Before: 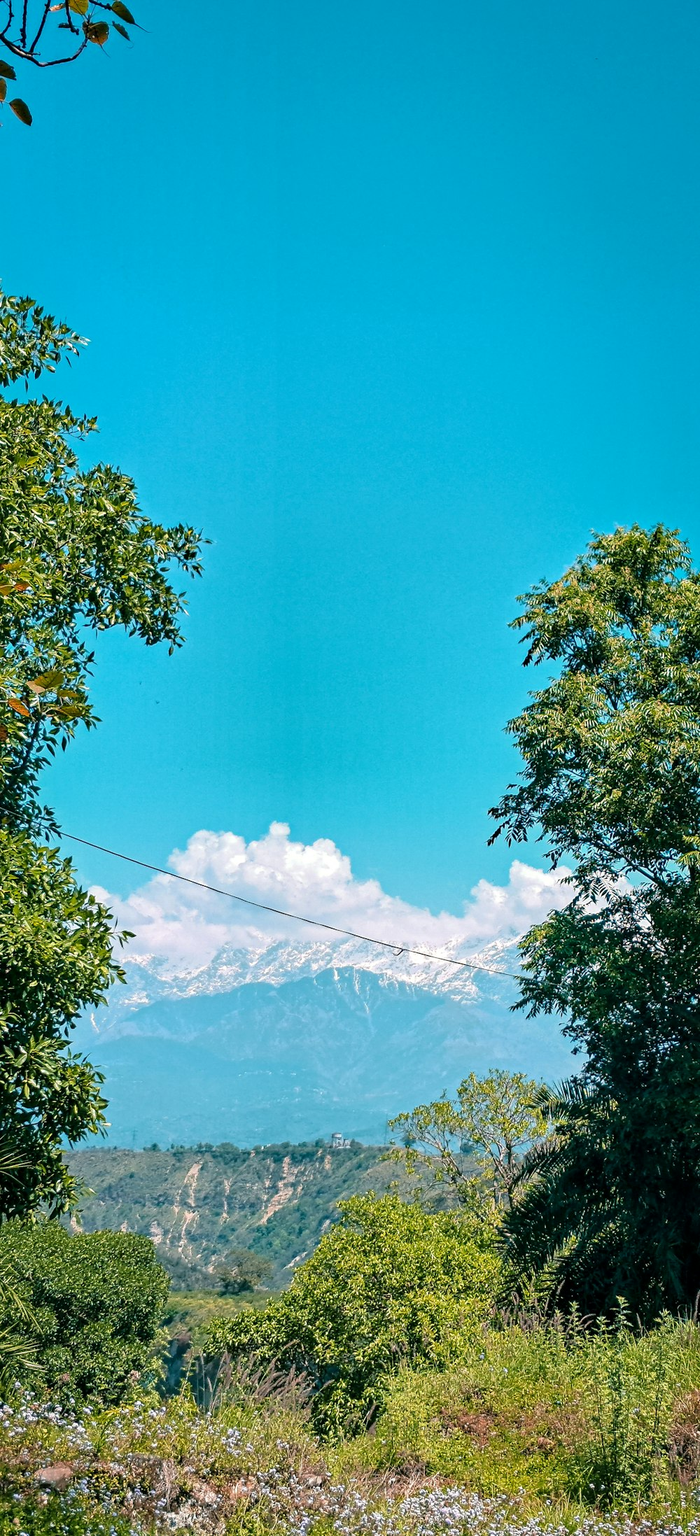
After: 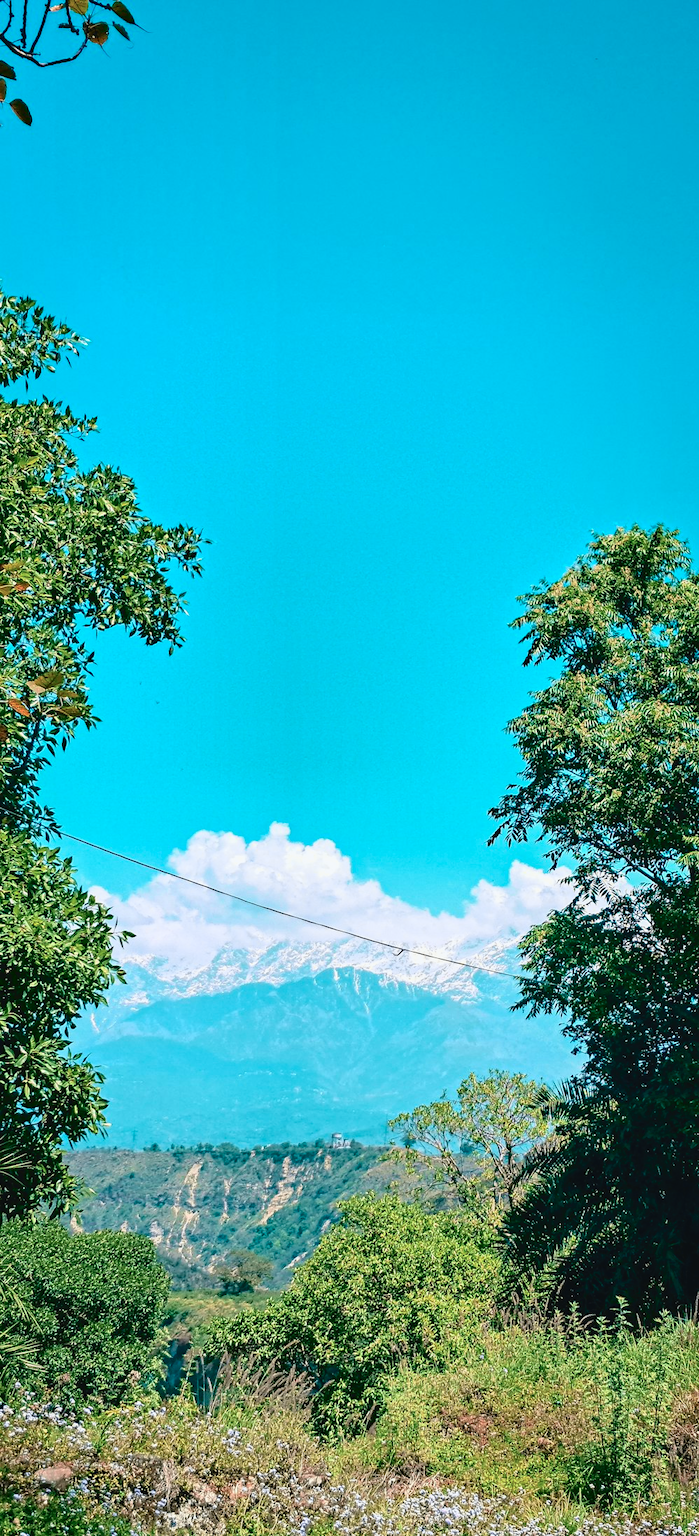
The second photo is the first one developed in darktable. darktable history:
tone curve: curves: ch0 [(0, 0.039) (0.104, 0.103) (0.273, 0.267) (0.448, 0.487) (0.704, 0.761) (0.886, 0.922) (0.994, 0.971)]; ch1 [(0, 0) (0.335, 0.298) (0.446, 0.413) (0.485, 0.487) (0.515, 0.503) (0.566, 0.563) (0.641, 0.655) (1, 1)]; ch2 [(0, 0) (0.314, 0.301) (0.421, 0.411) (0.502, 0.494) (0.528, 0.54) (0.557, 0.559) (0.612, 0.605) (0.722, 0.686) (1, 1)], color space Lab, independent channels, preserve colors none
